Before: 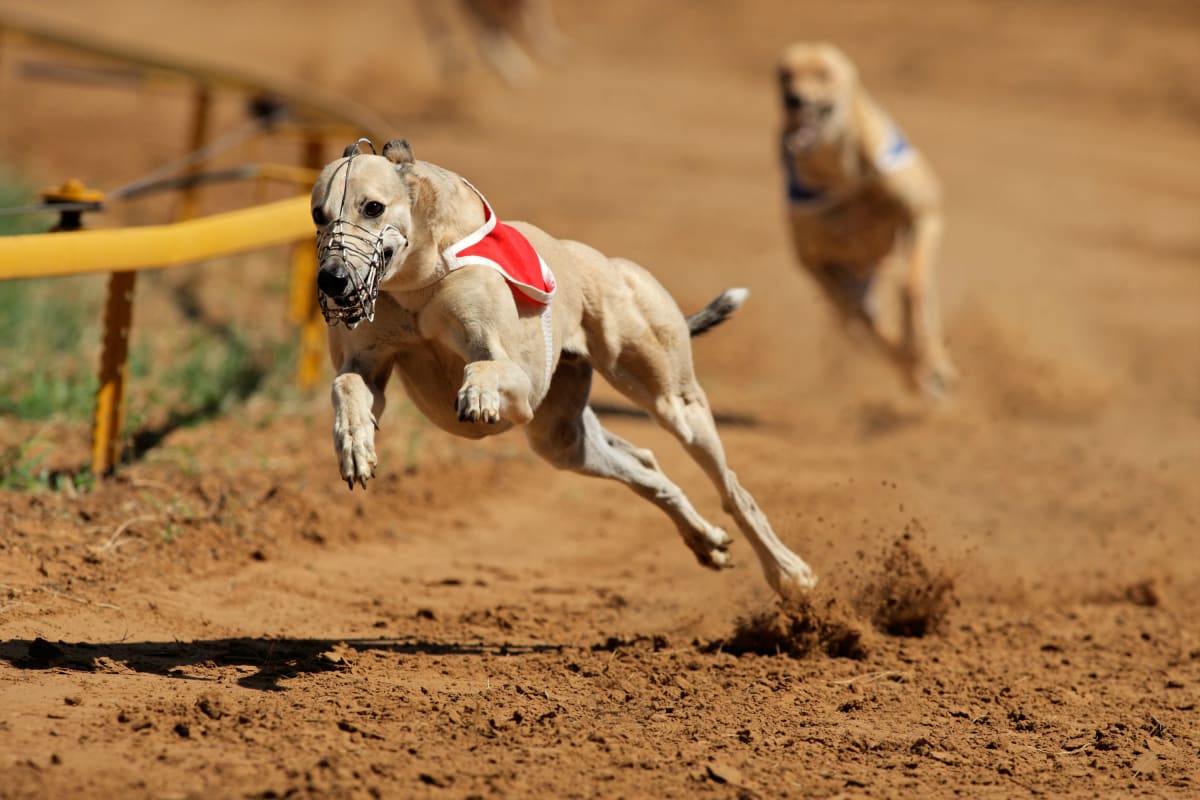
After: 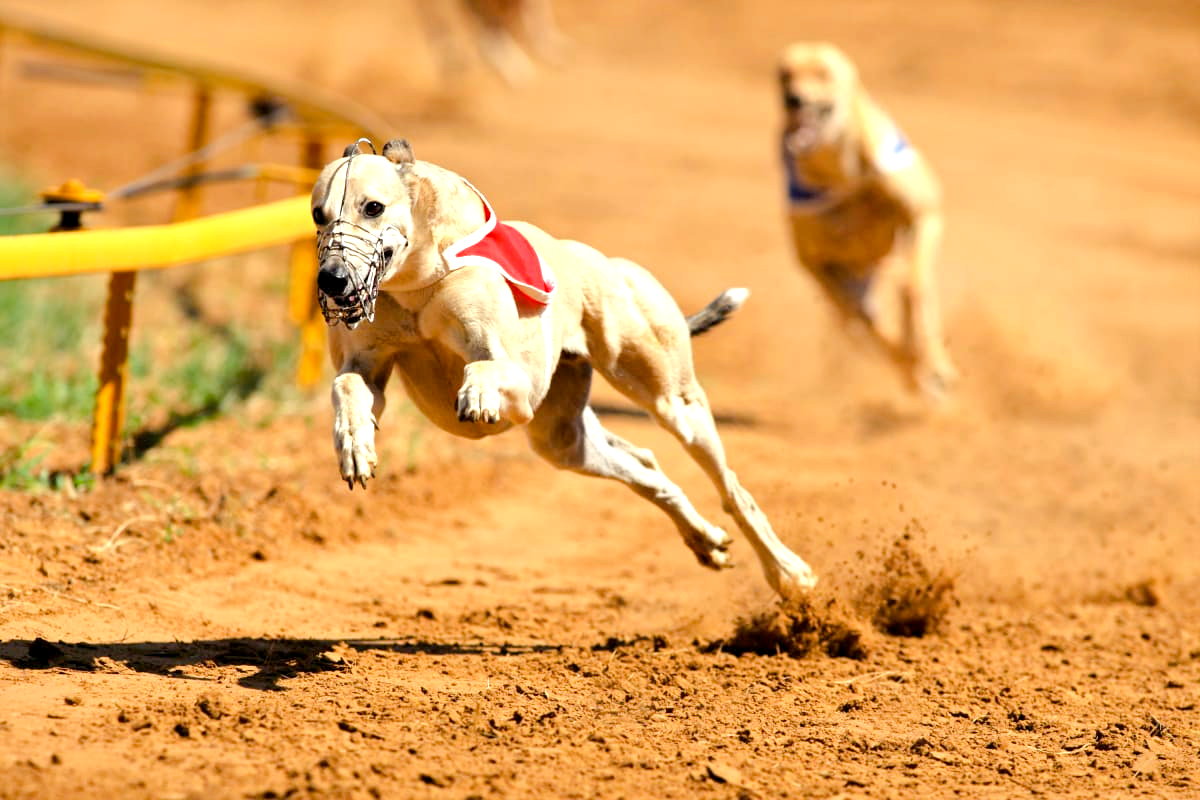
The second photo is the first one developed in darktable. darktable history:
color balance rgb: shadows lift › chroma 3.243%, shadows lift › hue 281.78°, linear chroma grading › shadows 19.959%, linear chroma grading › highlights 2.488%, linear chroma grading › mid-tones 9.906%, perceptual saturation grading › global saturation 0.792%, perceptual brilliance grading › mid-tones 10.205%, perceptual brilliance grading › shadows 14.809%, global vibrance 14.297%
exposure: black level correction 0.002, exposure 1 EV, compensate highlight preservation false
